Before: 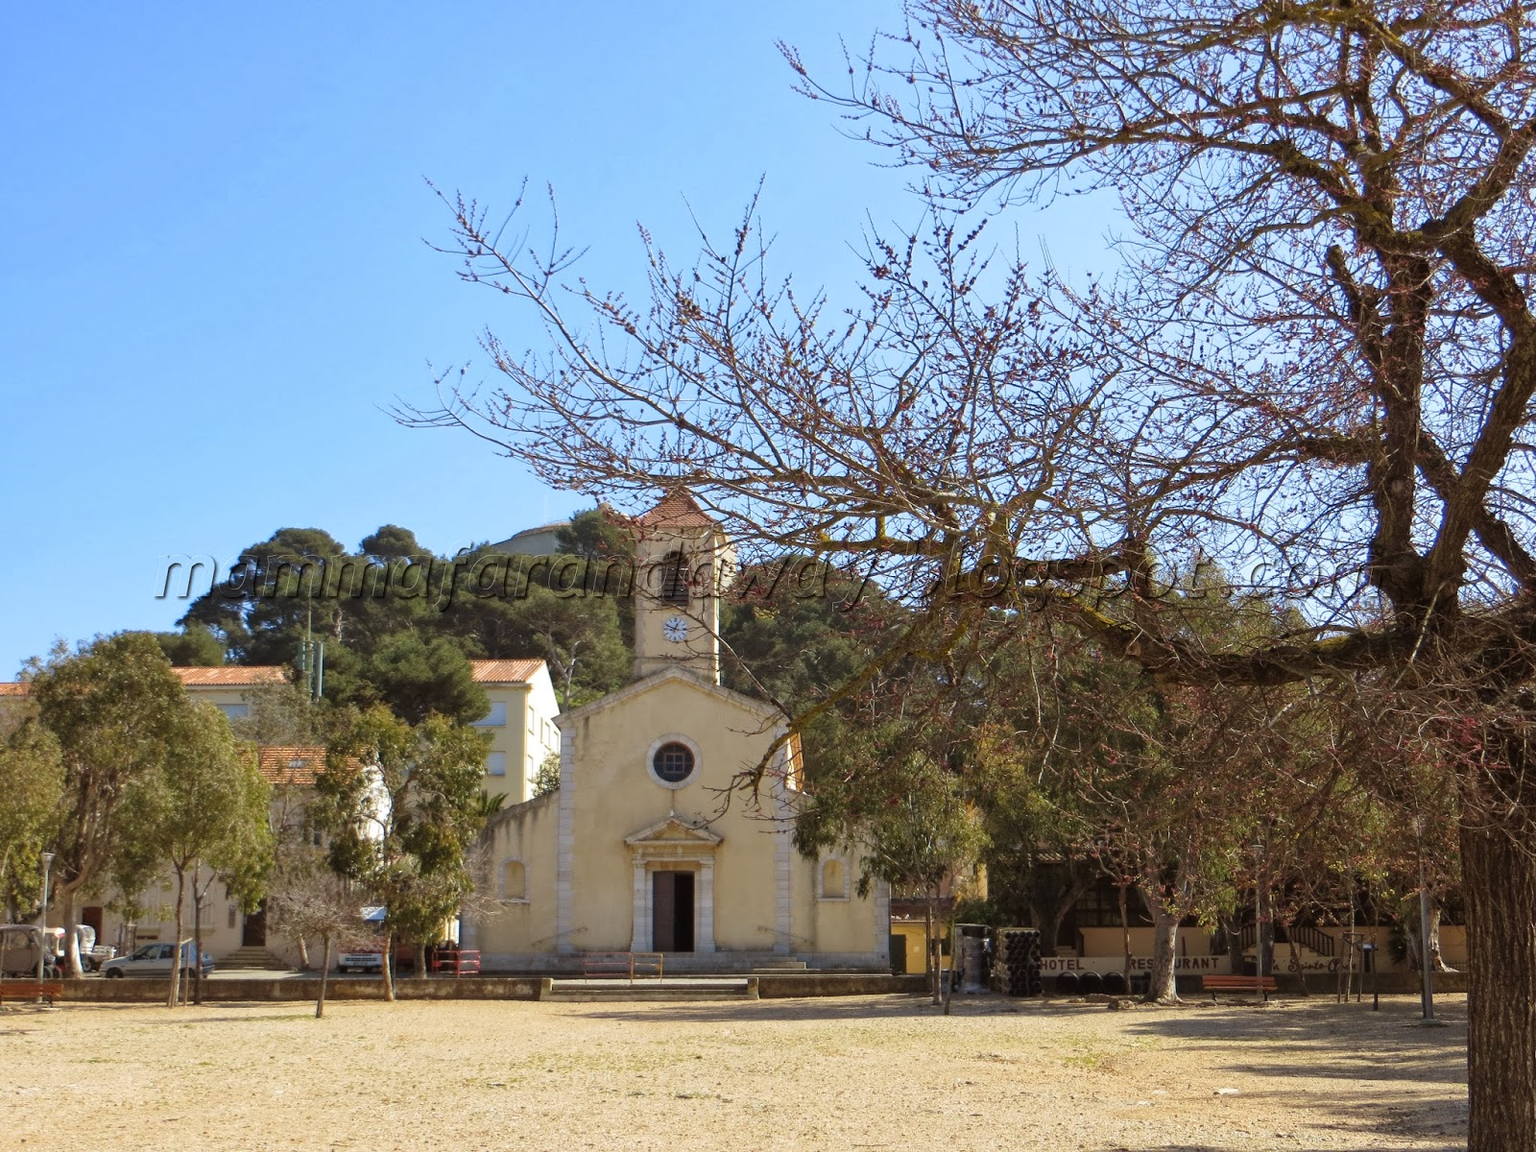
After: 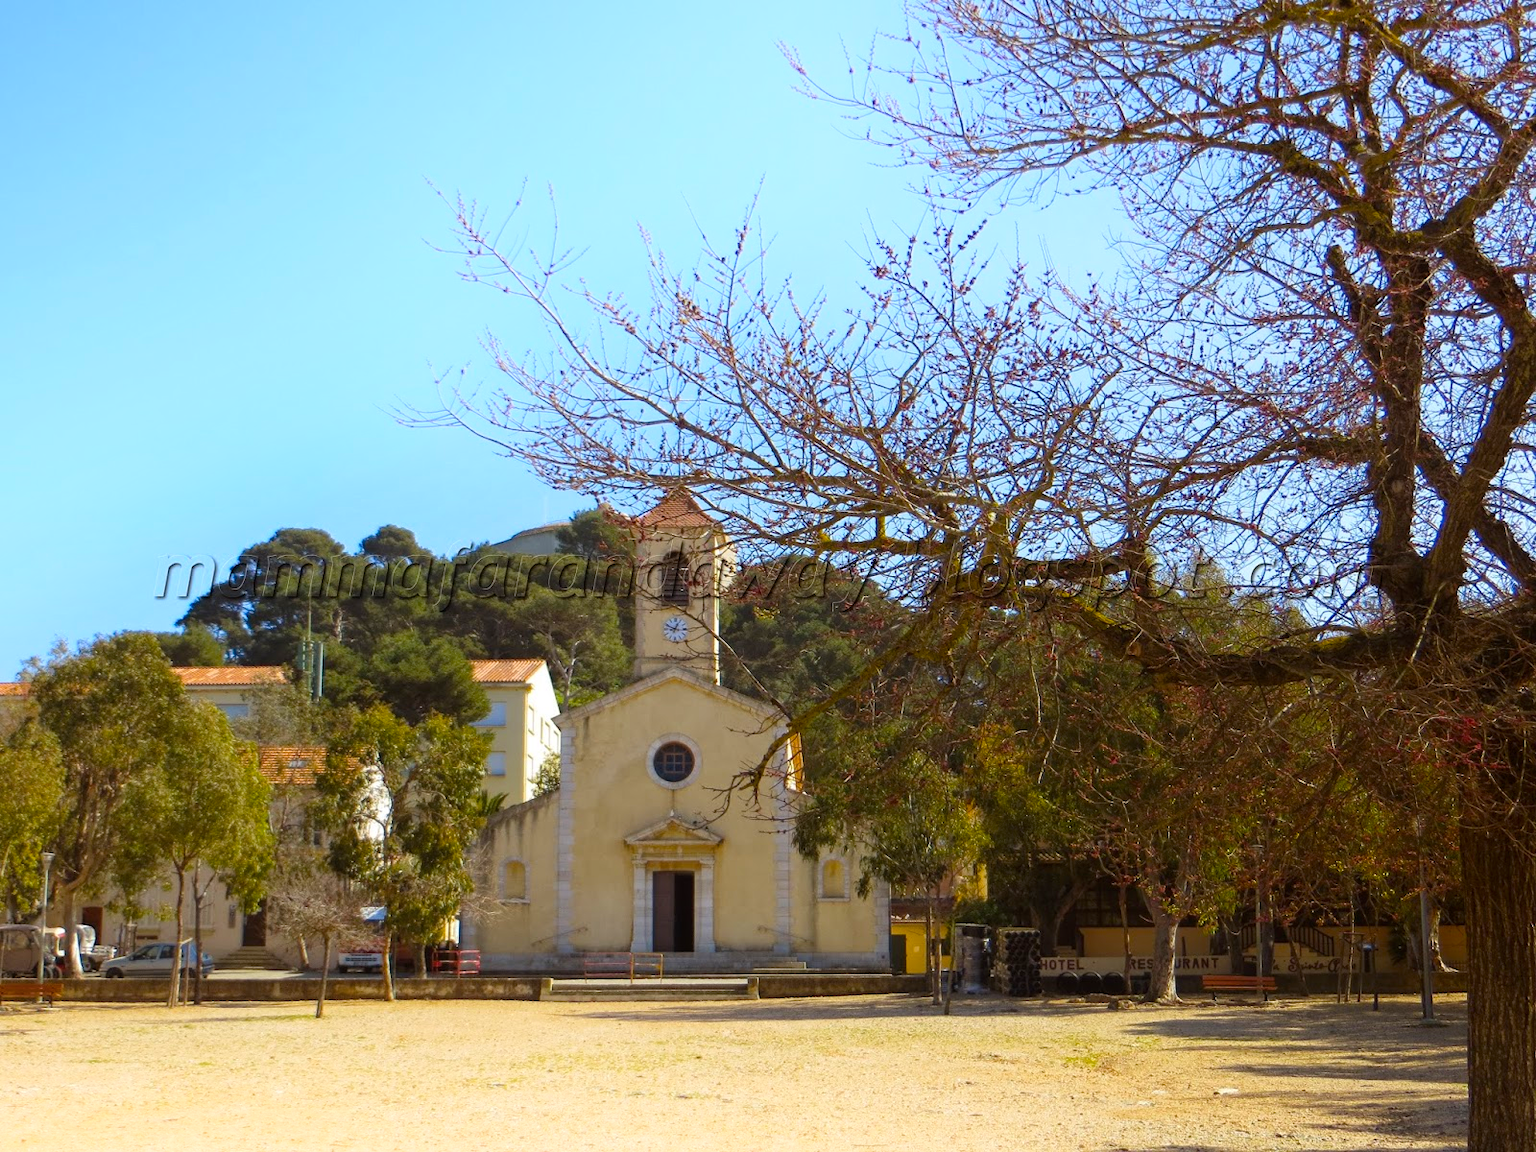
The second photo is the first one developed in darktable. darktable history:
contrast brightness saturation: saturation -0.05
shadows and highlights: shadows -54.3, highlights 86.09, soften with gaussian
color balance rgb: linear chroma grading › global chroma 15%, perceptual saturation grading › global saturation 30%
